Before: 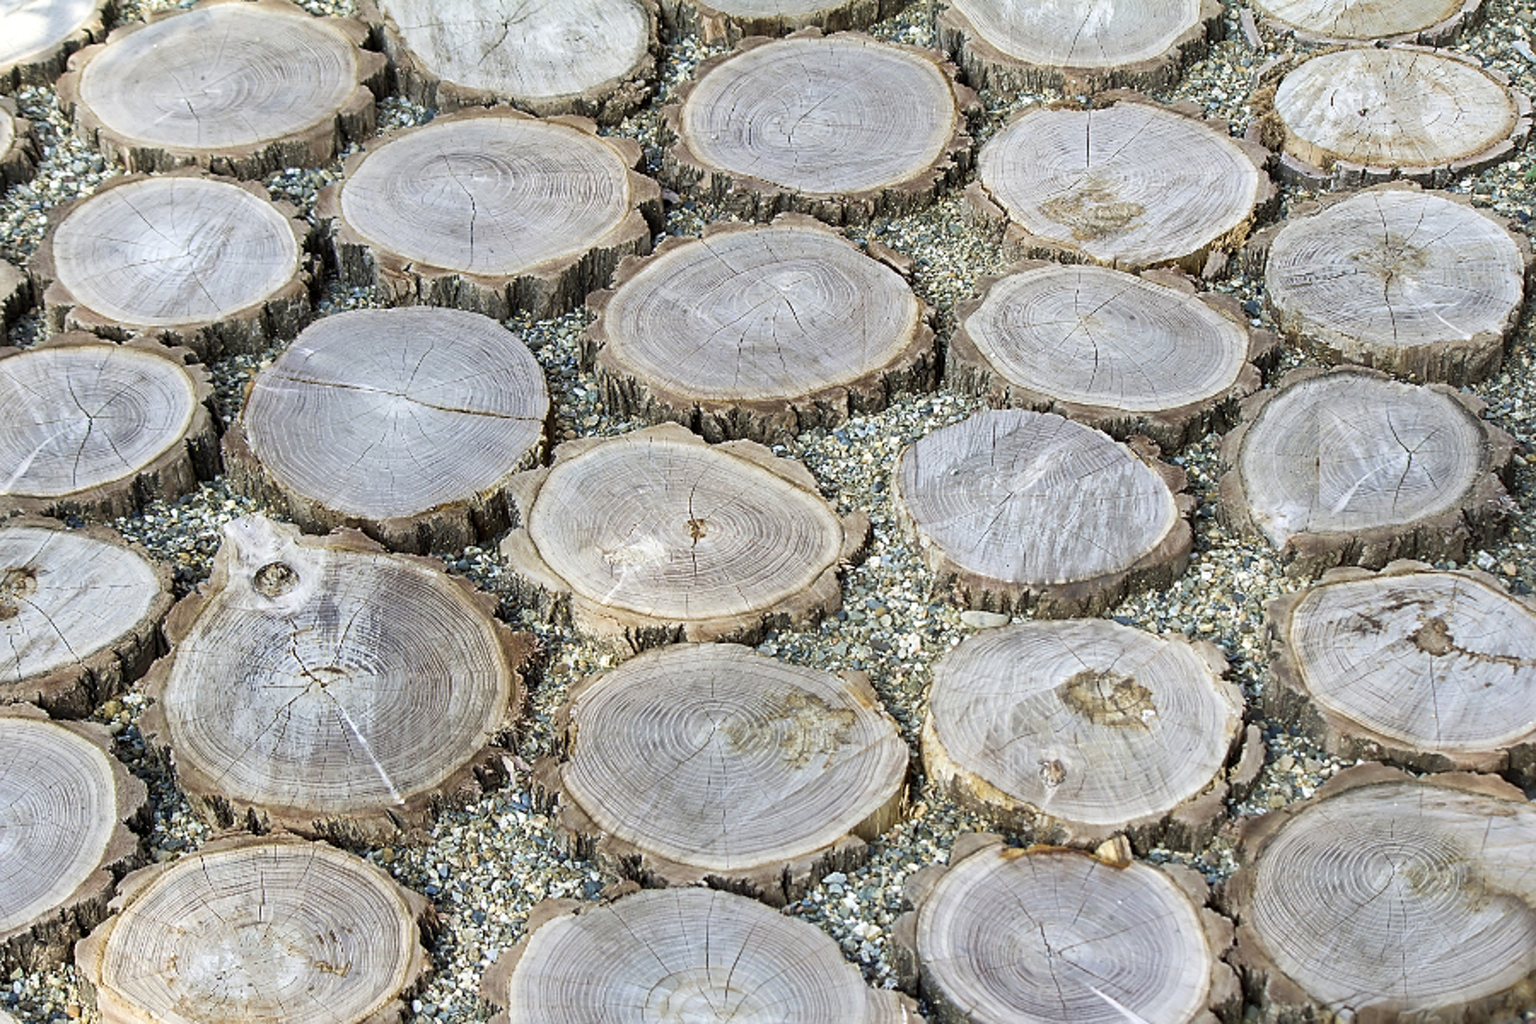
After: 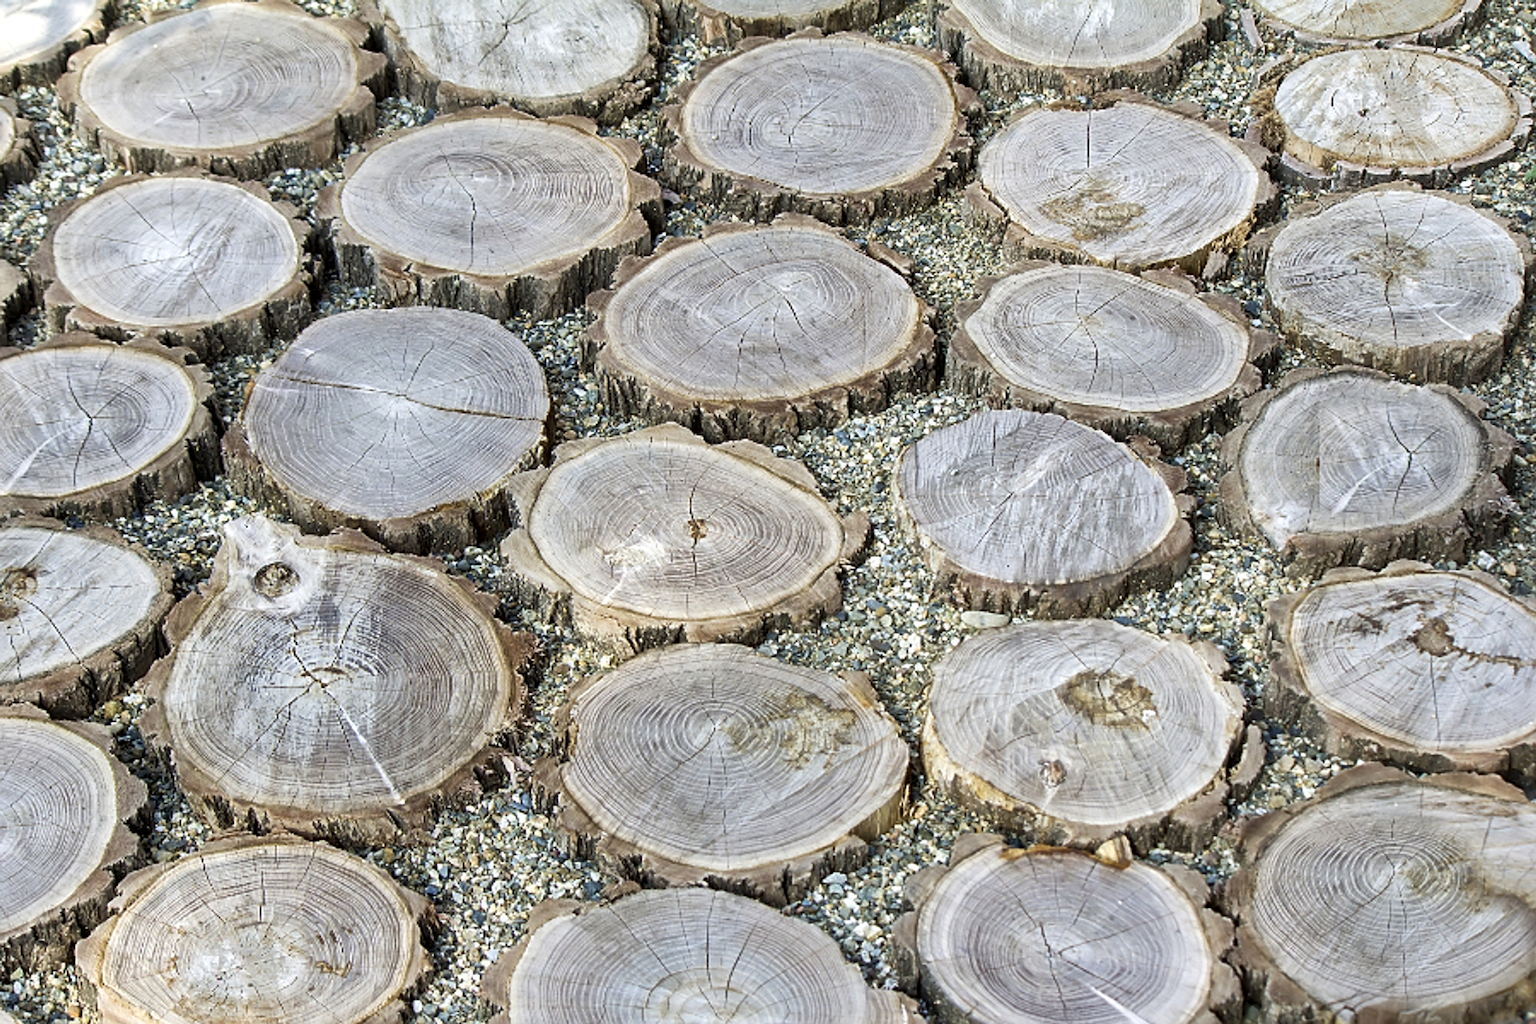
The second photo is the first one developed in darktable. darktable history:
local contrast: mode bilateral grid, contrast 19, coarseness 51, detail 130%, midtone range 0.2
